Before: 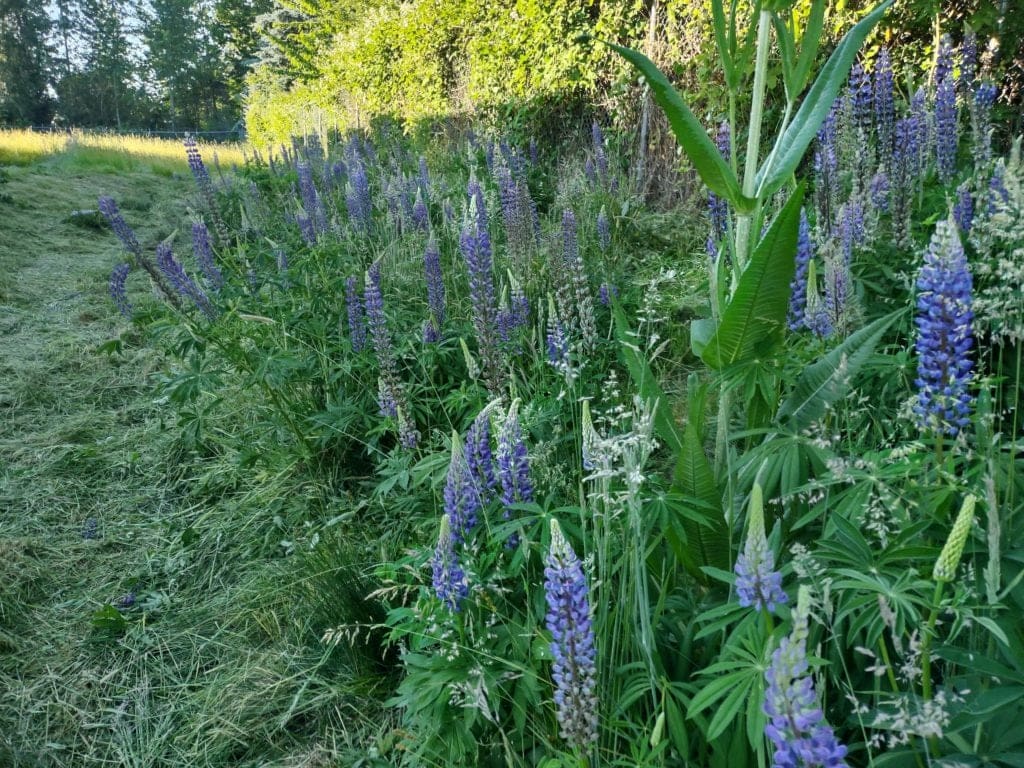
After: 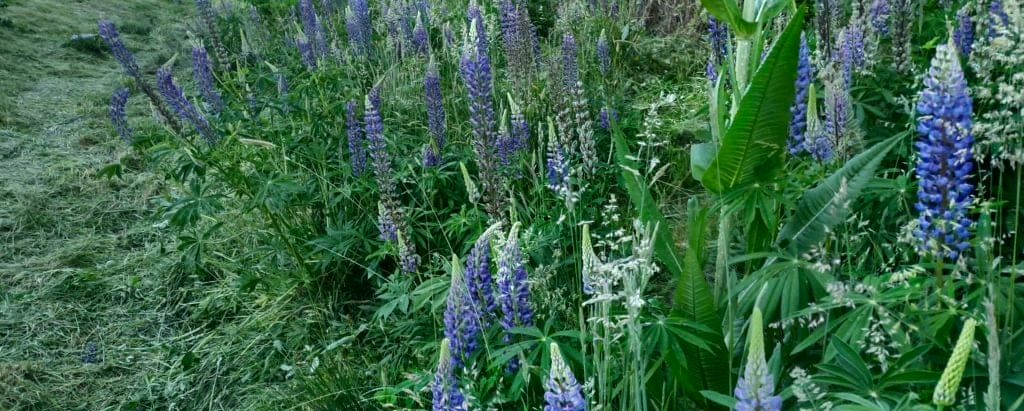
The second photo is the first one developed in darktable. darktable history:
crop and rotate: top 23.043%, bottom 23.437%
contrast brightness saturation: contrast 0.15, brightness -0.01, saturation 0.1
